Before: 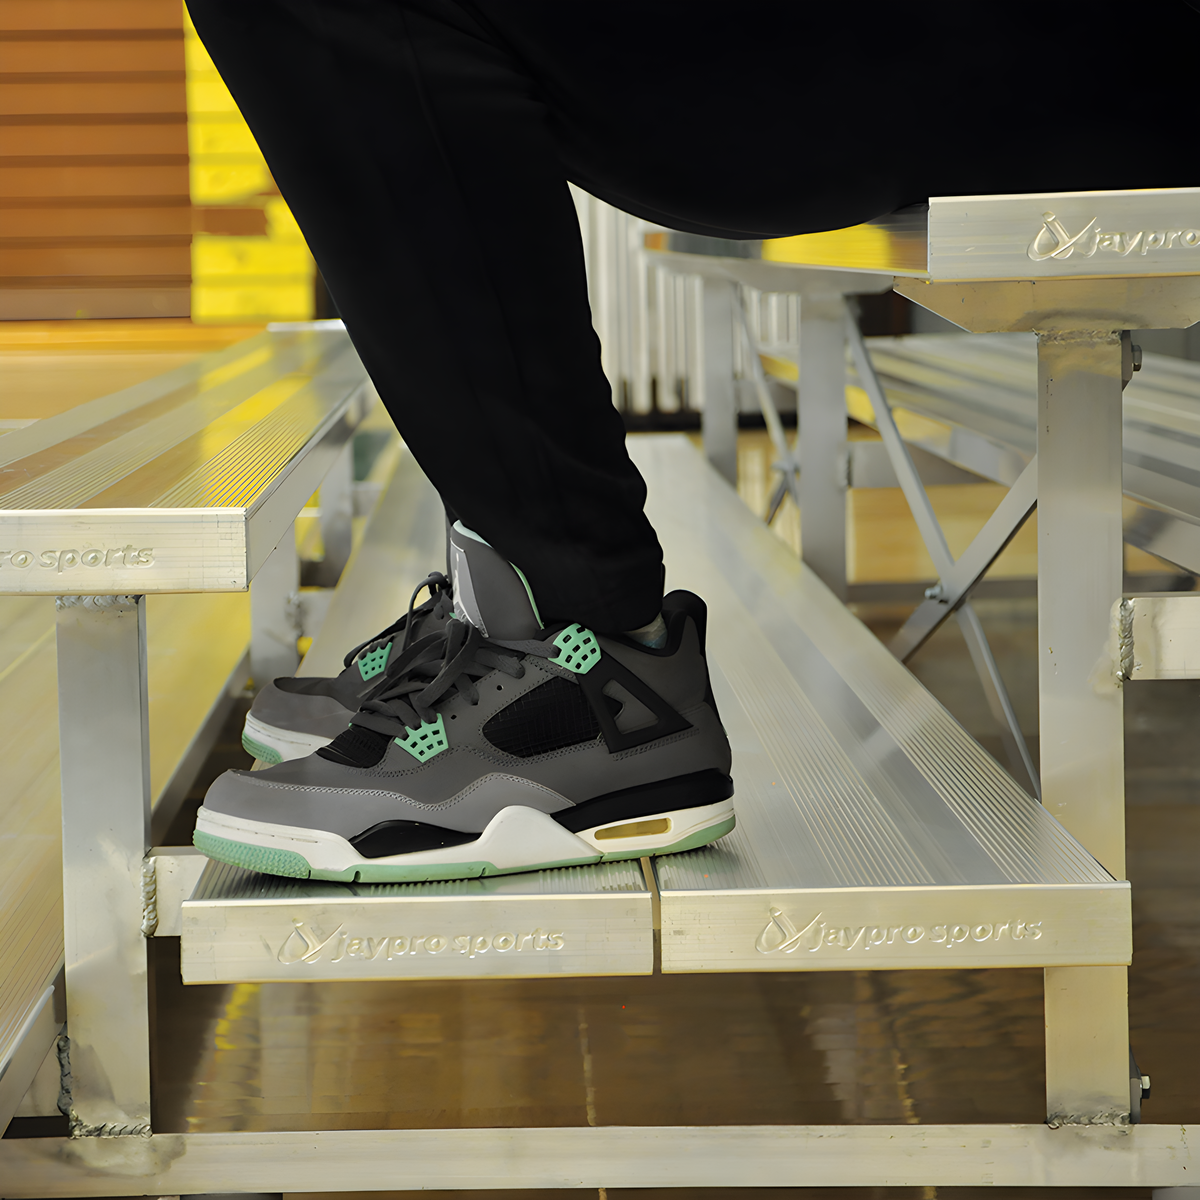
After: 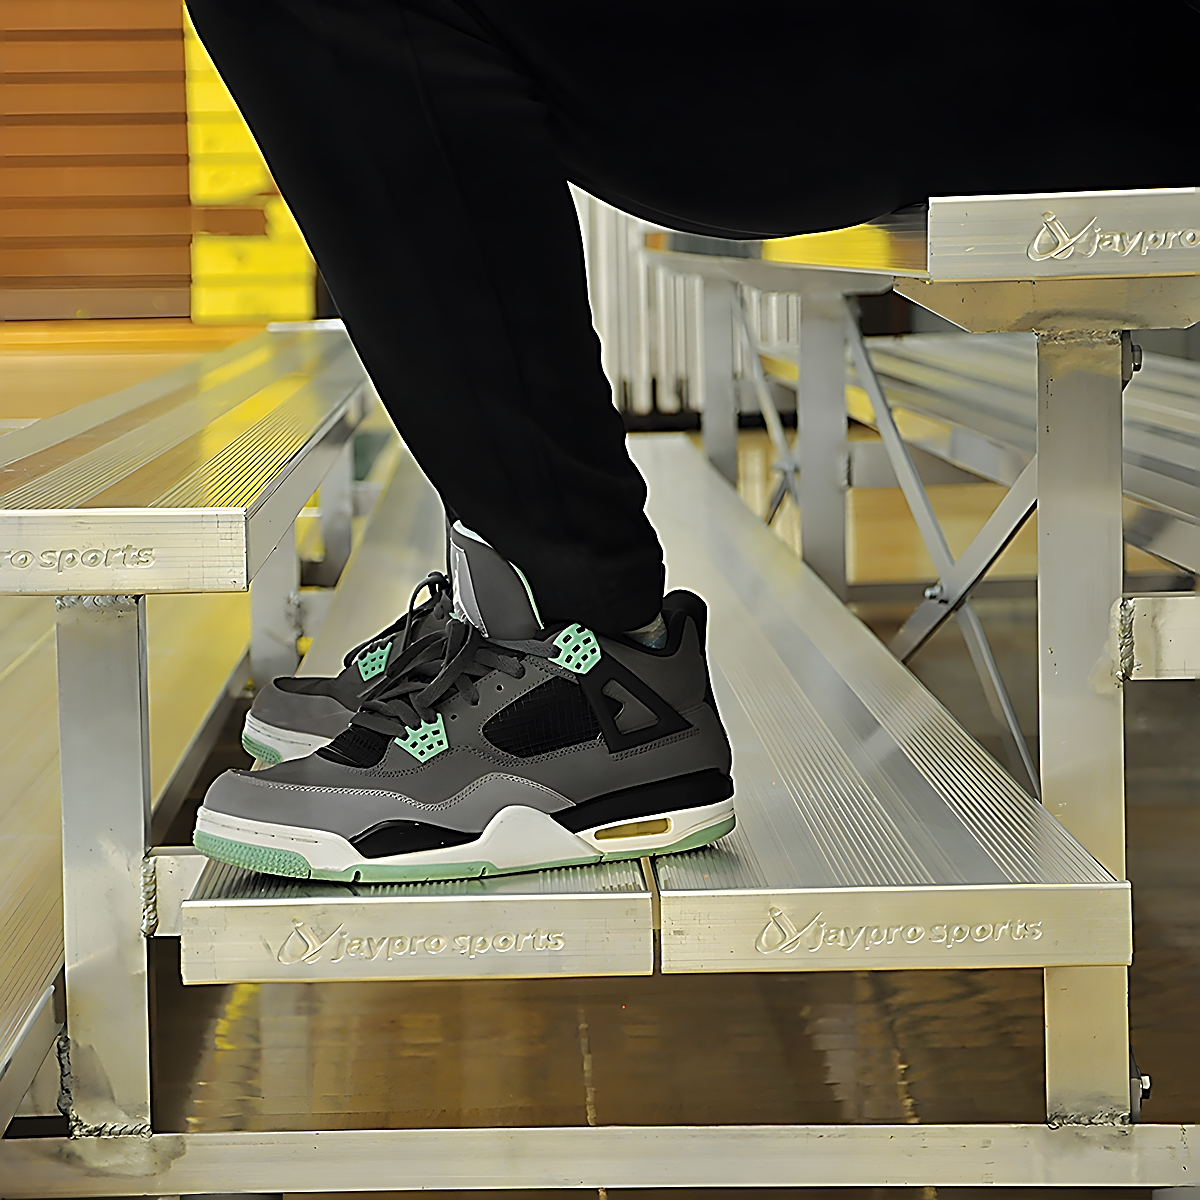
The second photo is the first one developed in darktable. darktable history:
sharpen: amount 2
white balance: emerald 1
